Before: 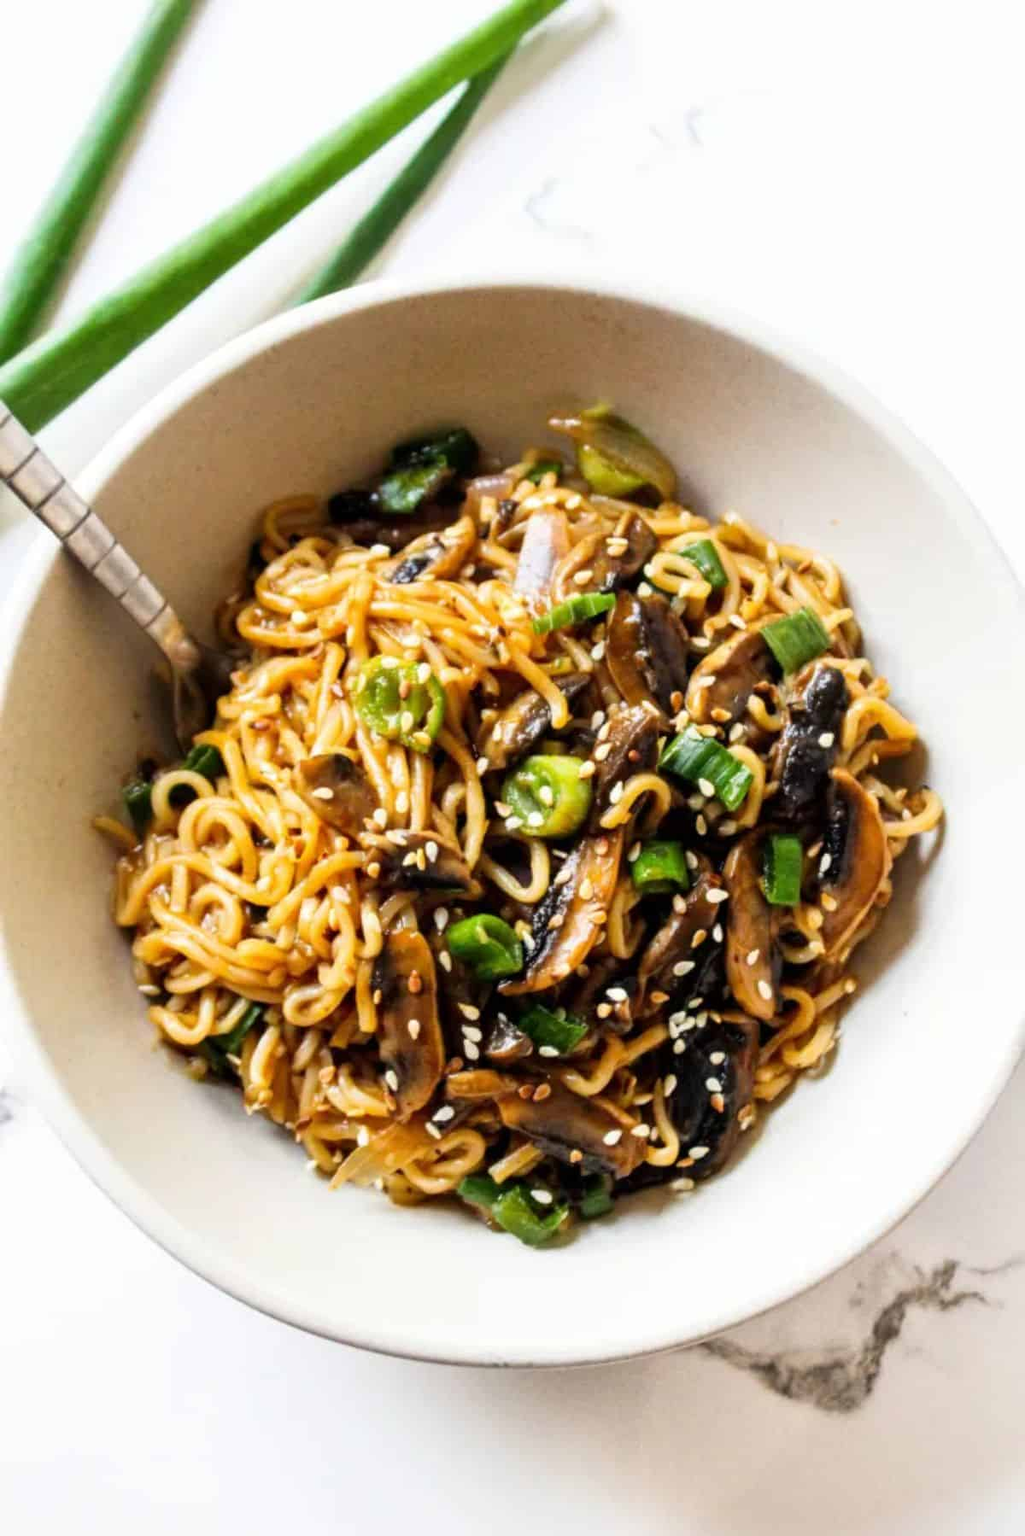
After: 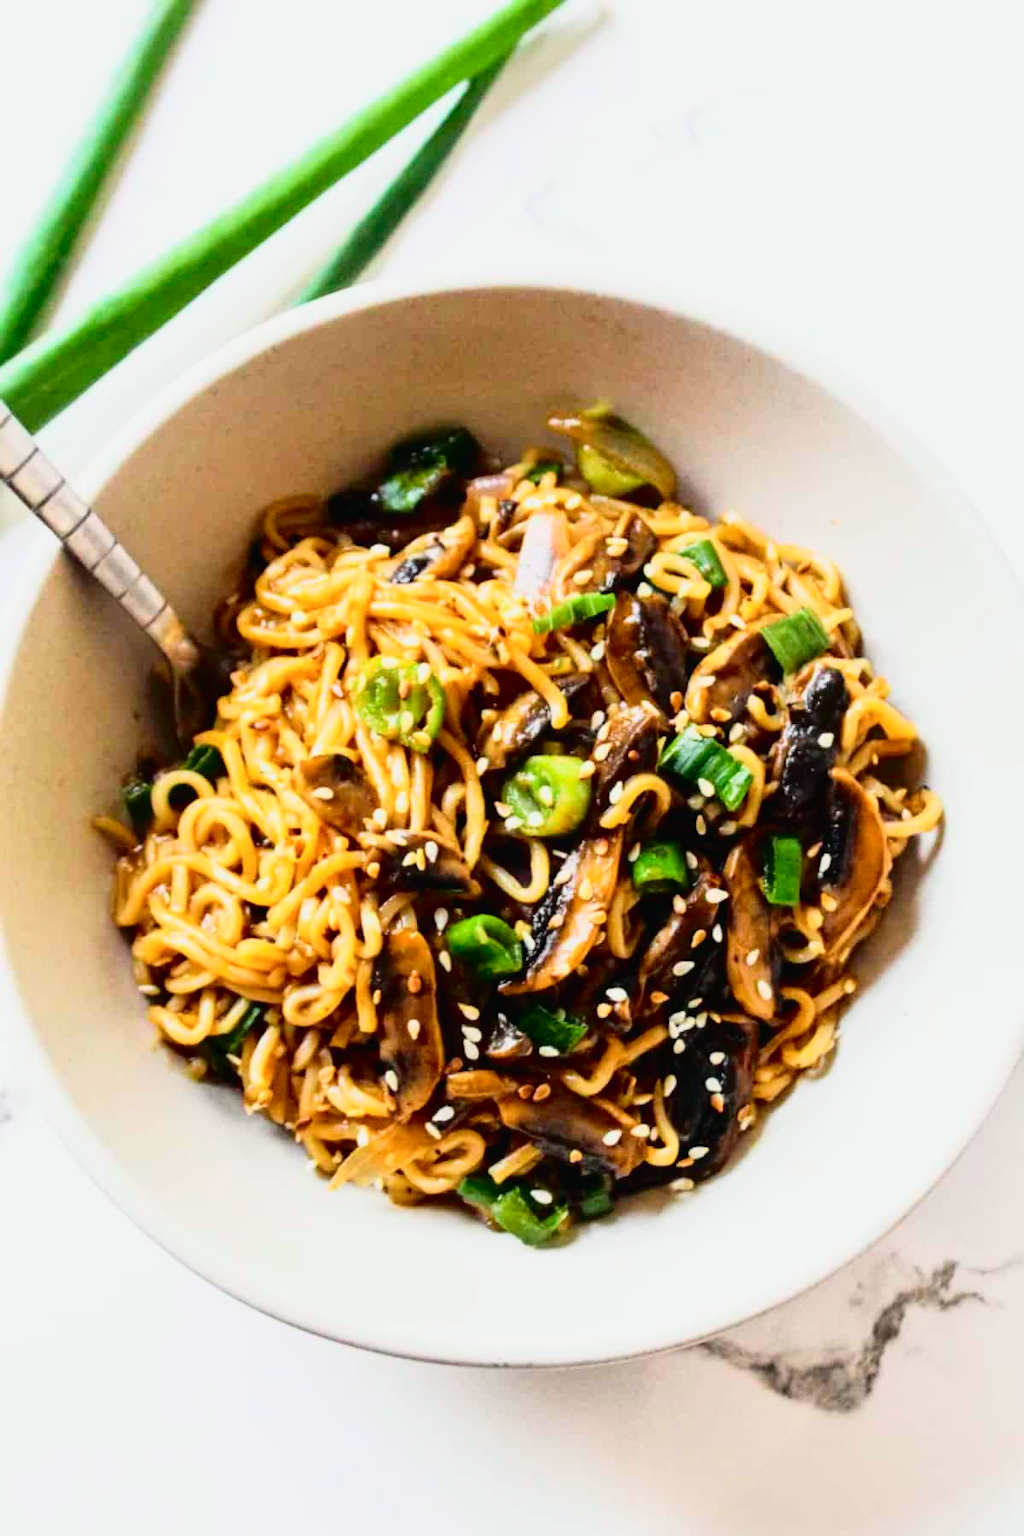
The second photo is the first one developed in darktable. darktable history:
tone curve: curves: ch0 [(0, 0.014) (0.17, 0.099) (0.398, 0.423) (0.728, 0.808) (0.877, 0.91) (0.99, 0.955)]; ch1 [(0, 0) (0.377, 0.325) (0.493, 0.491) (0.505, 0.504) (0.515, 0.515) (0.554, 0.575) (0.623, 0.643) (0.701, 0.718) (1, 1)]; ch2 [(0, 0) (0.423, 0.453) (0.481, 0.485) (0.501, 0.501) (0.531, 0.527) (0.586, 0.597) (0.663, 0.706) (0.717, 0.753) (1, 0.991)], color space Lab, independent channels, preserve colors none
